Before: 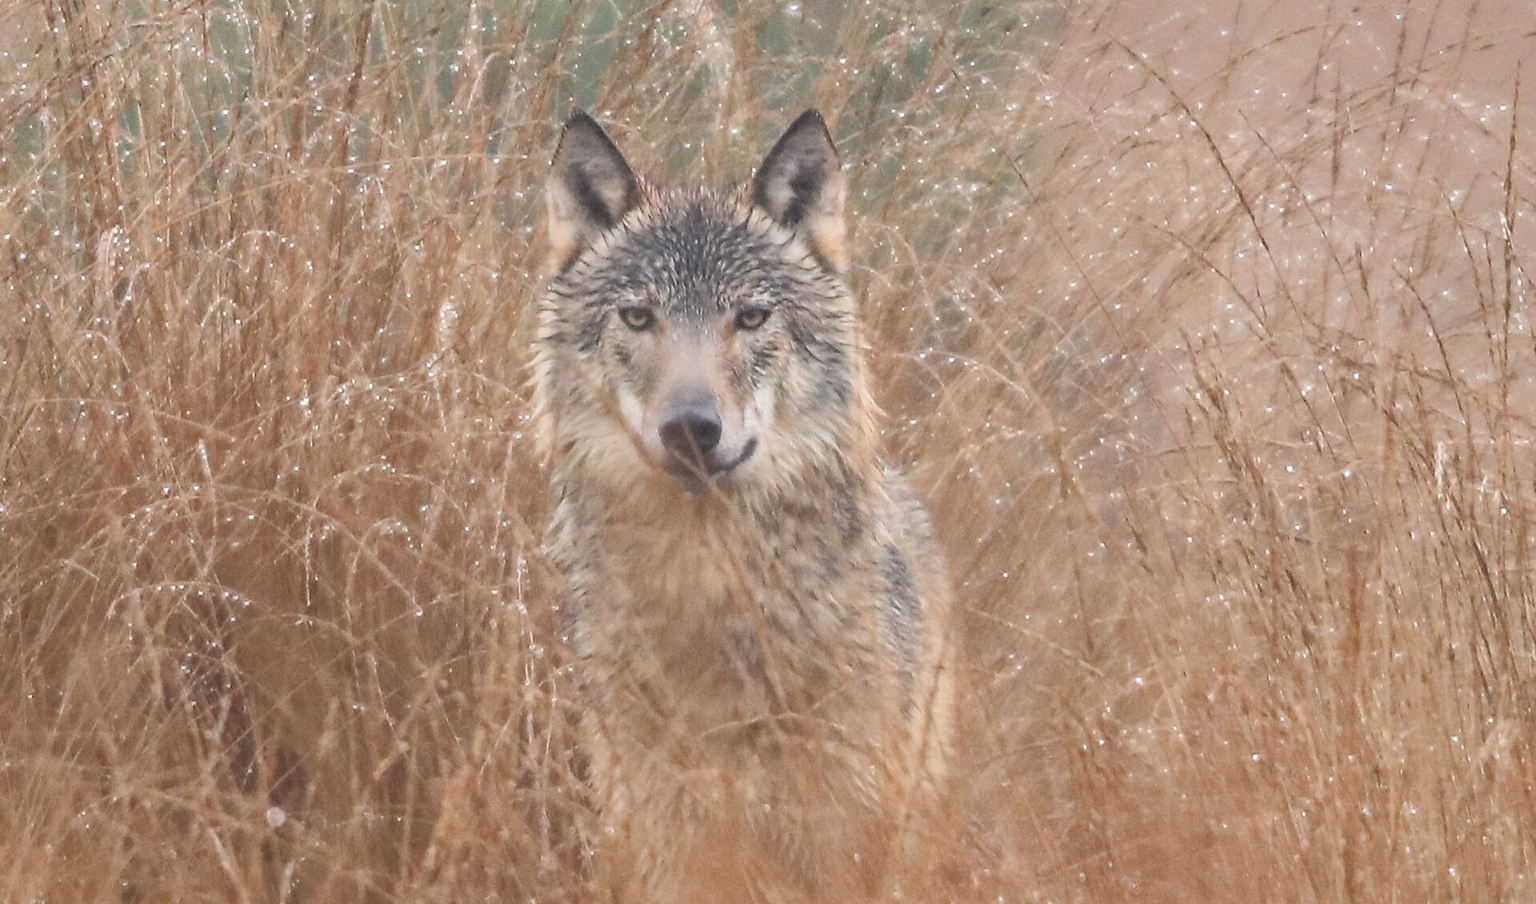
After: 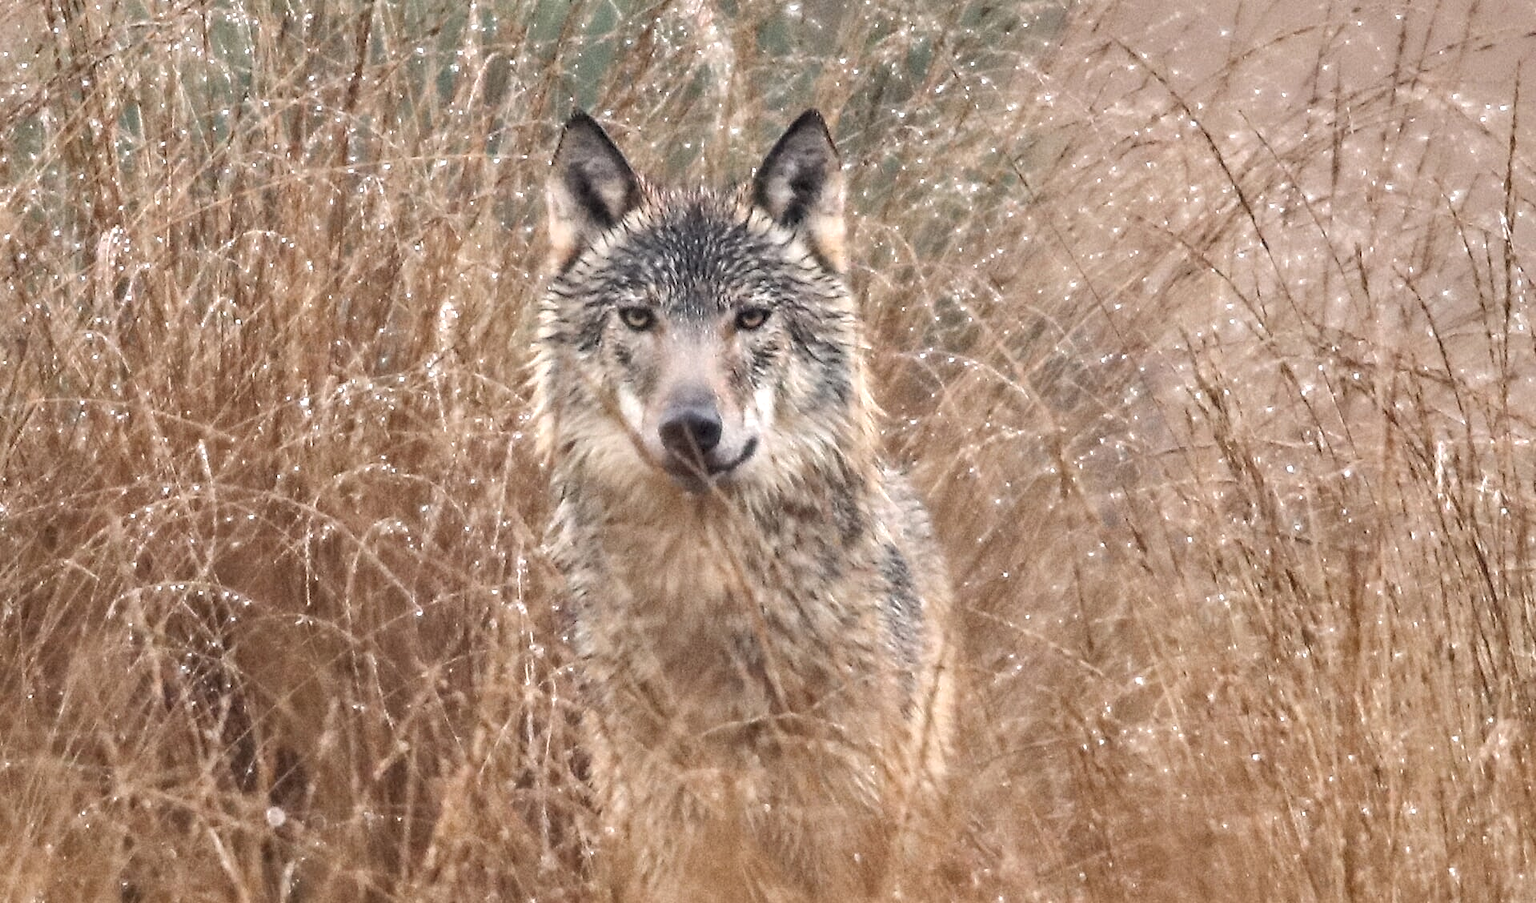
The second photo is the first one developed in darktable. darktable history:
local contrast: detail 130%
contrast equalizer: y [[0.545, 0.572, 0.59, 0.59, 0.571, 0.545], [0.5 ×6], [0.5 ×6], [0 ×6], [0 ×6]]
